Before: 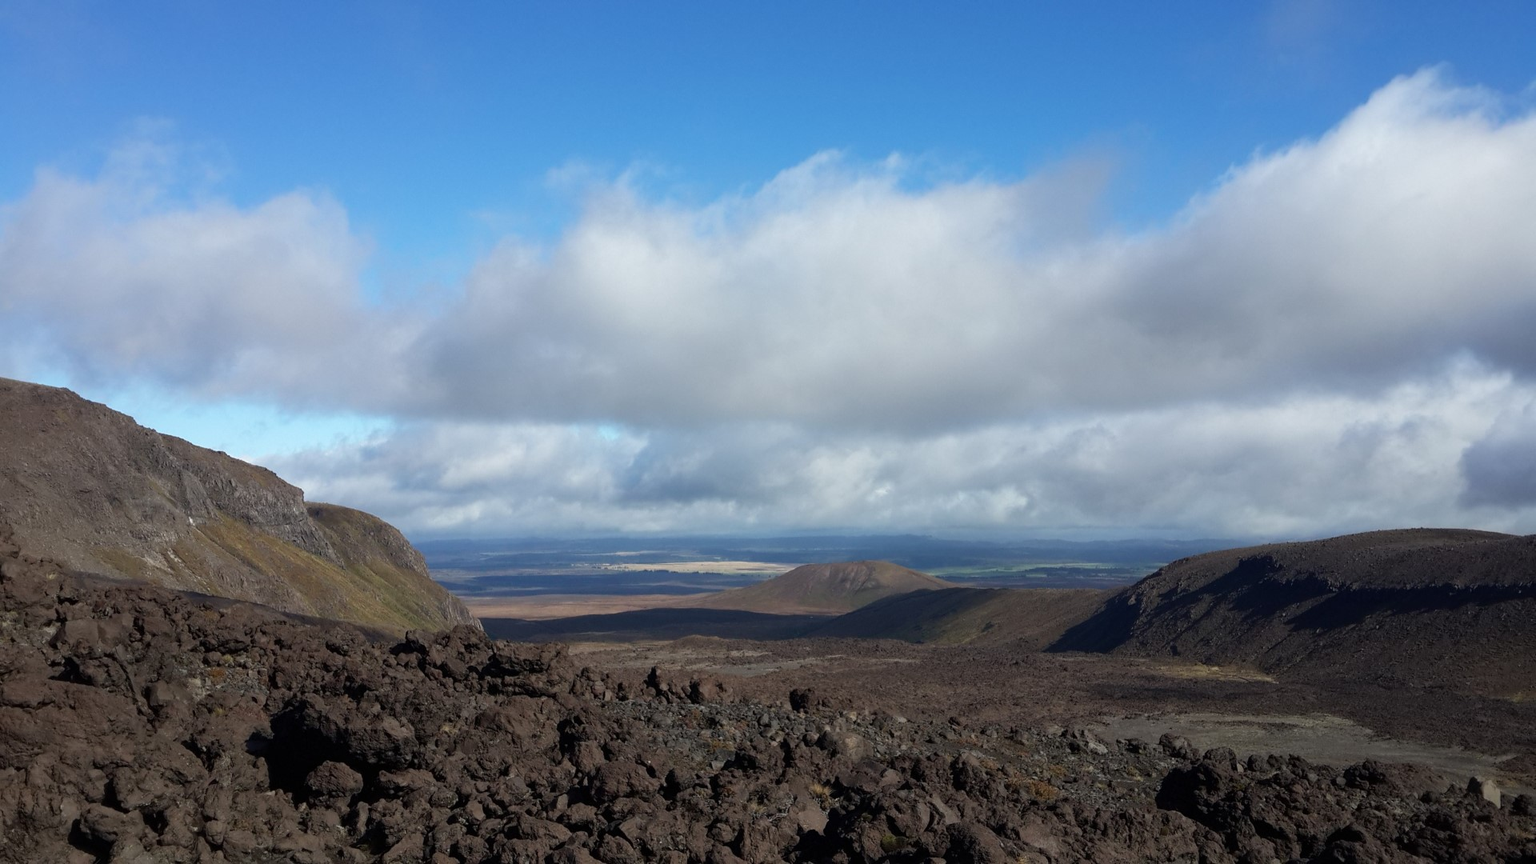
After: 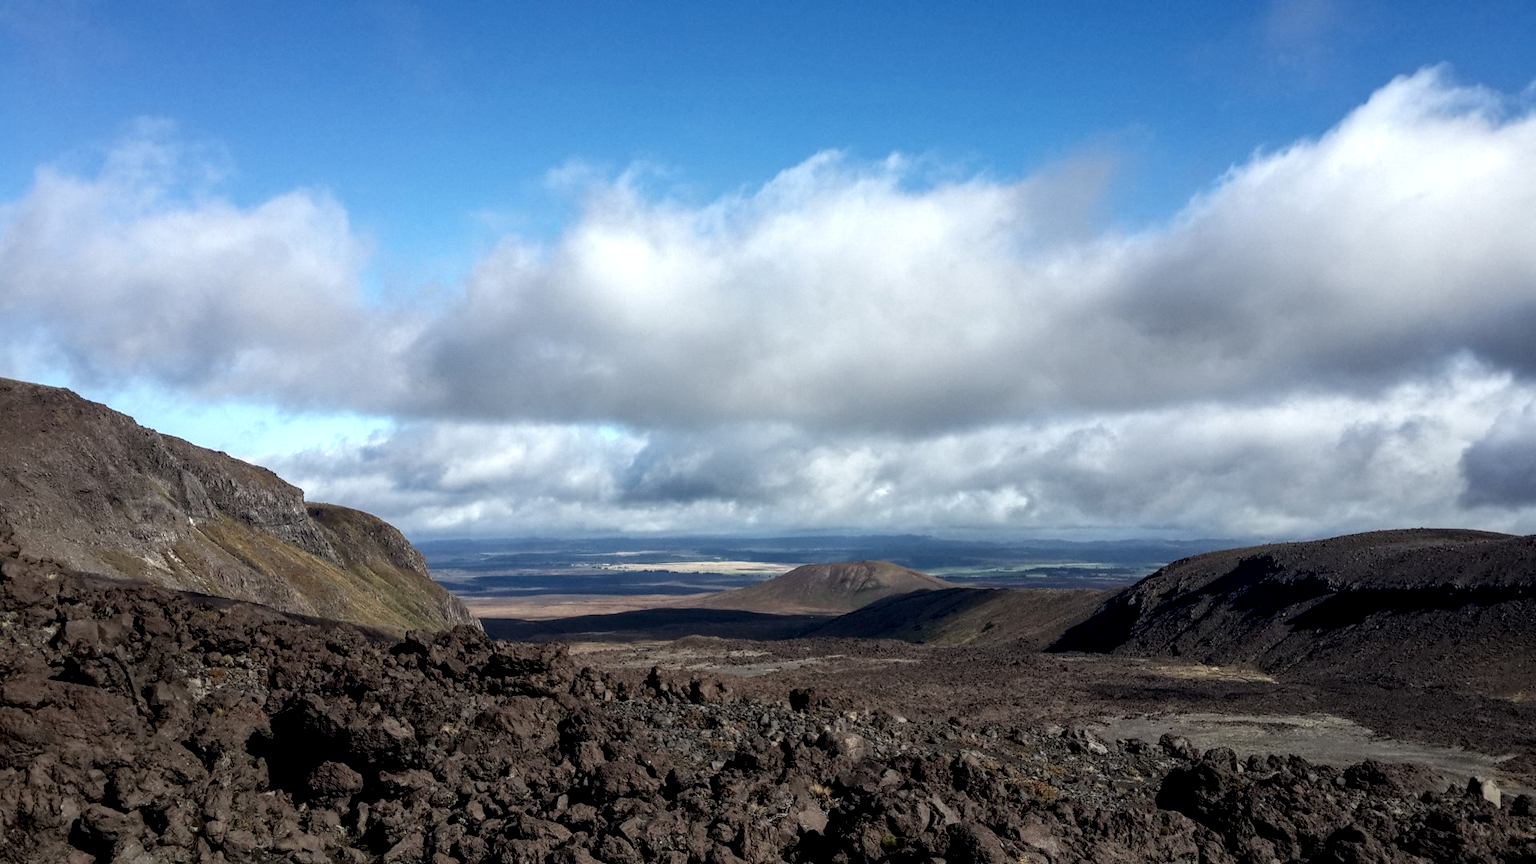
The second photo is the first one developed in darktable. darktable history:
local contrast: highlights 14%, shadows 38%, detail 183%, midtone range 0.477
